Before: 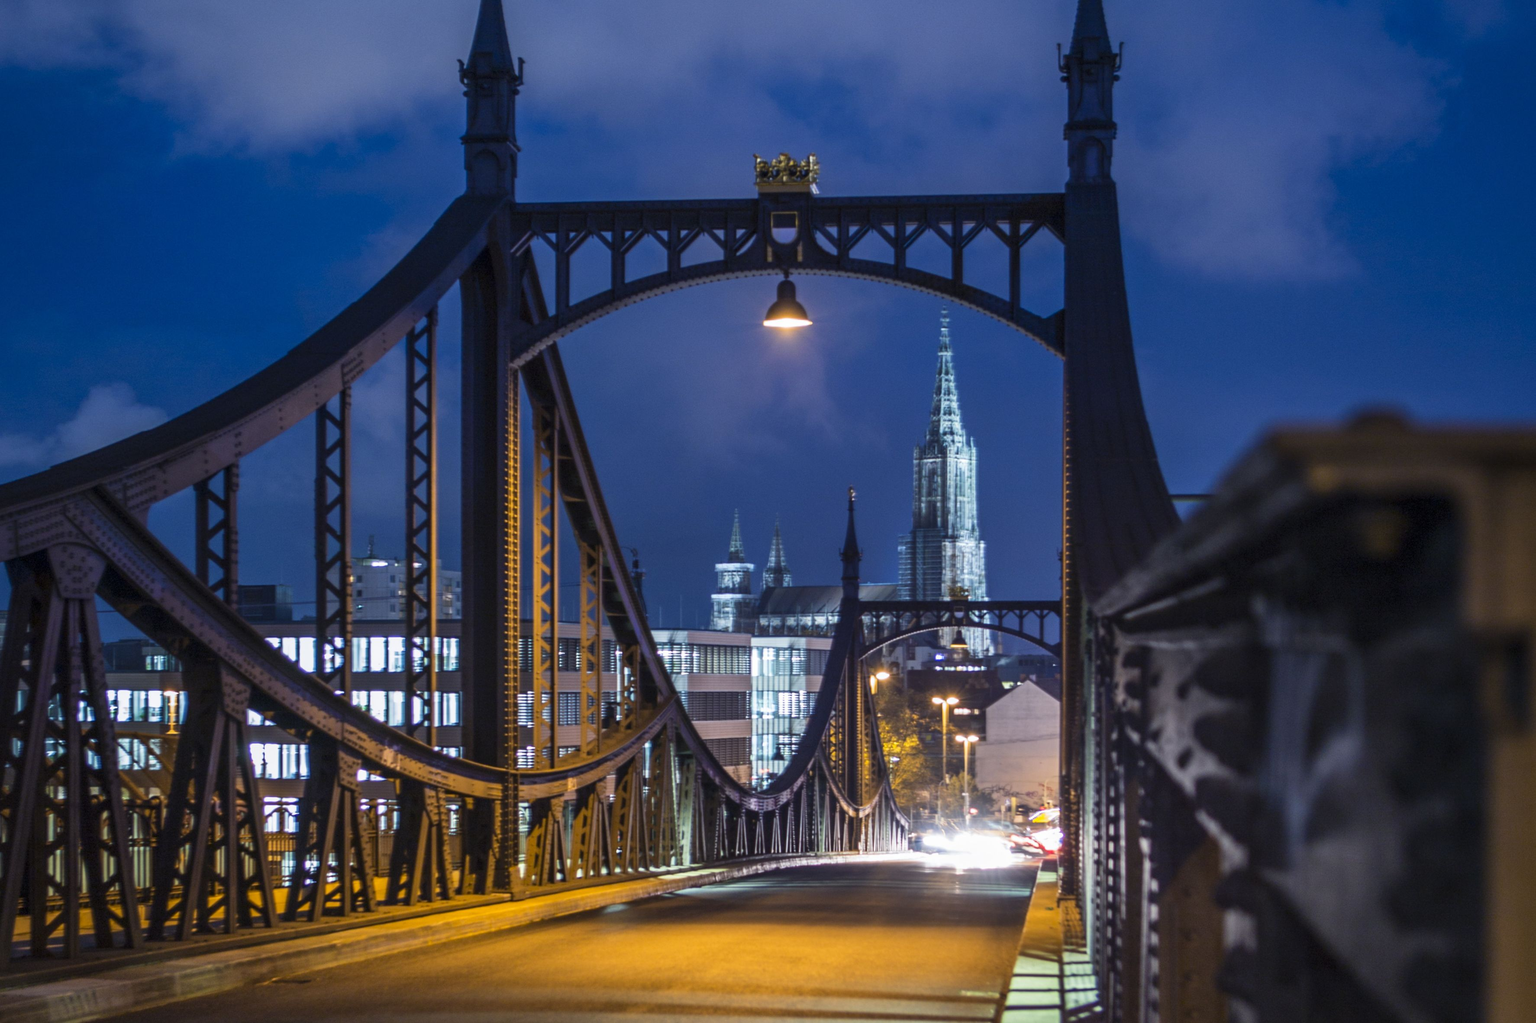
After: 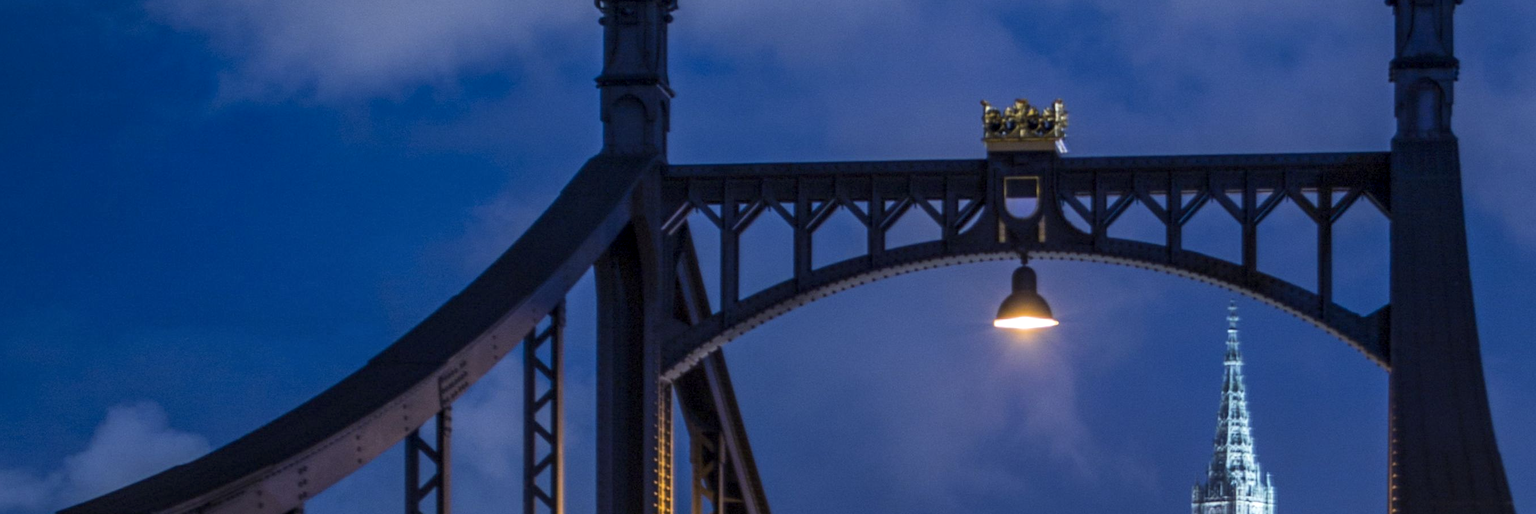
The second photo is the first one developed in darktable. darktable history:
local contrast: on, module defaults
crop: left 0.559%, top 7.645%, right 23.431%, bottom 54.152%
